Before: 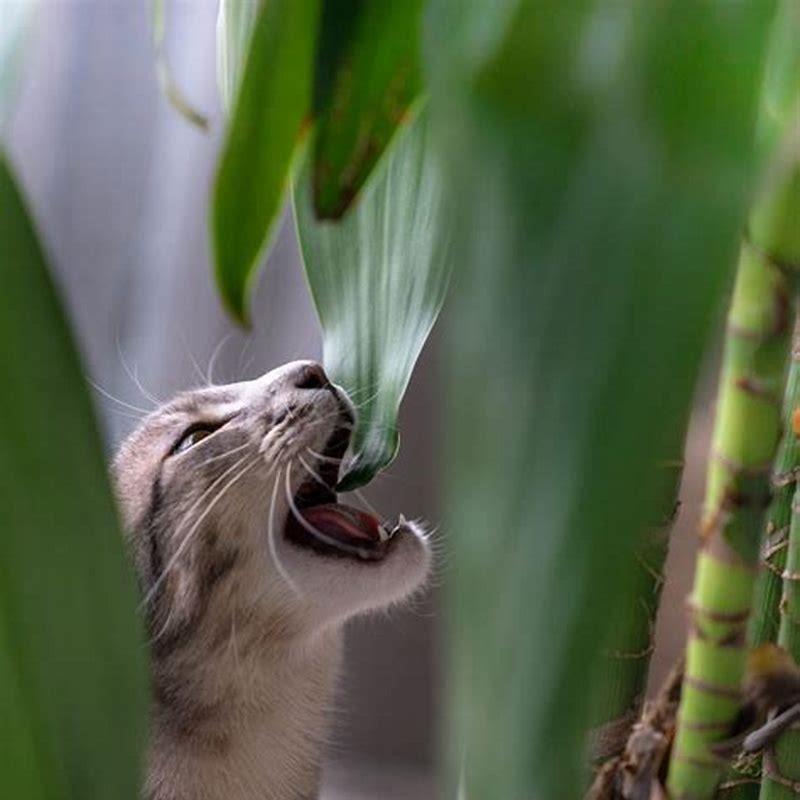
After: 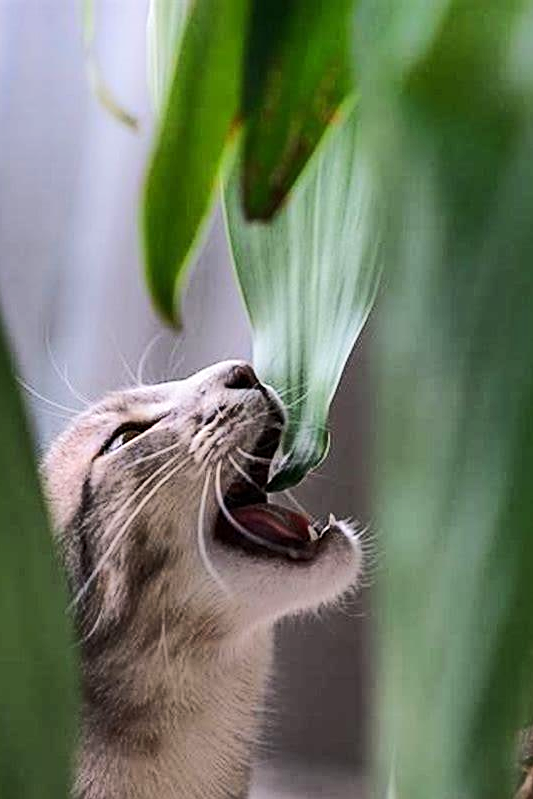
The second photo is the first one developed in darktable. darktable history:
crop and rotate: left 8.786%, right 24.548%
sharpen: on, module defaults
rgb curve: curves: ch0 [(0, 0) (0.284, 0.292) (0.505, 0.644) (1, 1)]; ch1 [(0, 0) (0.284, 0.292) (0.505, 0.644) (1, 1)]; ch2 [(0, 0) (0.284, 0.292) (0.505, 0.644) (1, 1)], compensate middle gray true
